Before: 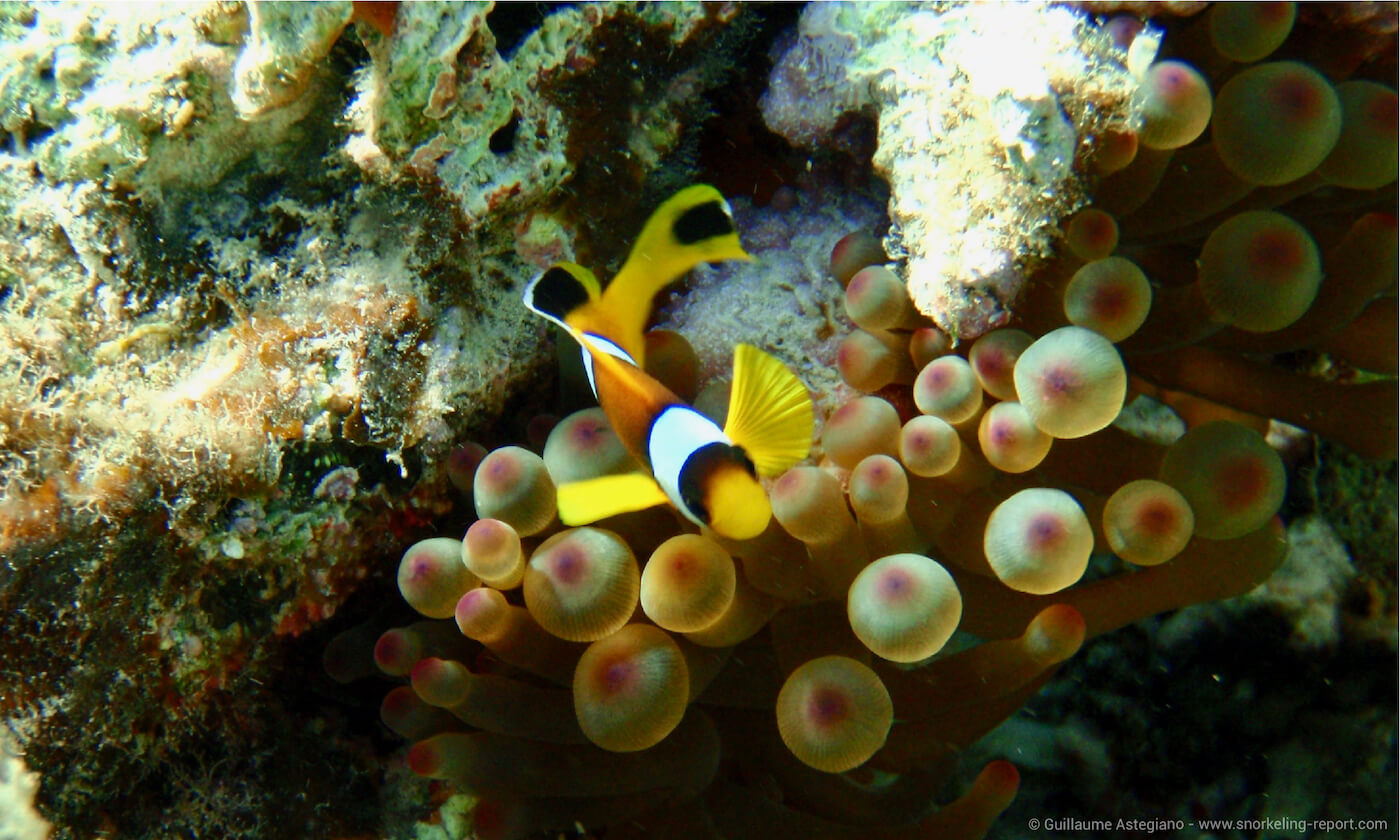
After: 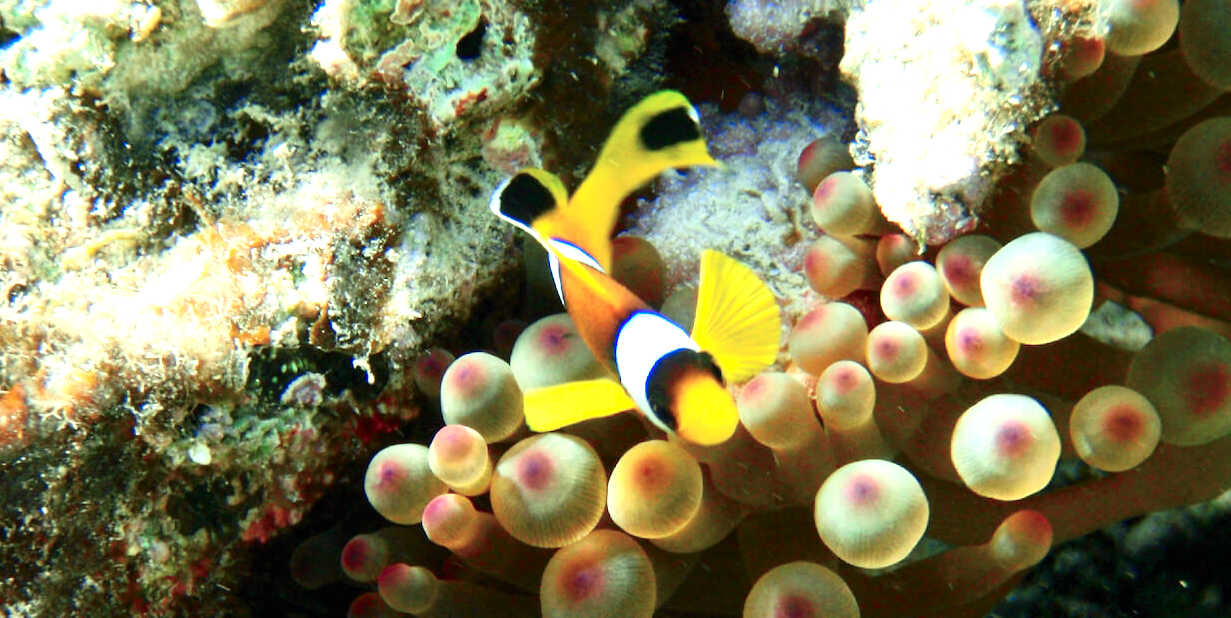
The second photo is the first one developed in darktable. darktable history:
exposure: black level correction 0, exposure 1.2 EV, compensate exposure bias true, compensate highlight preservation false
crop and rotate: left 2.425%, top 11.305%, right 9.6%, bottom 15.08%
tone curve: curves: ch0 [(0, 0) (0.058, 0.037) (0.214, 0.183) (0.304, 0.288) (0.561, 0.554) (0.687, 0.677) (0.768, 0.768) (0.858, 0.861) (0.987, 0.945)]; ch1 [(0, 0) (0.172, 0.123) (0.312, 0.296) (0.432, 0.448) (0.471, 0.469) (0.502, 0.5) (0.521, 0.505) (0.565, 0.569) (0.663, 0.663) (0.703, 0.721) (0.857, 0.917) (1, 1)]; ch2 [(0, 0) (0.411, 0.424) (0.485, 0.497) (0.502, 0.5) (0.517, 0.511) (0.556, 0.551) (0.626, 0.594) (0.709, 0.661) (1, 1)], color space Lab, independent channels, preserve colors none
